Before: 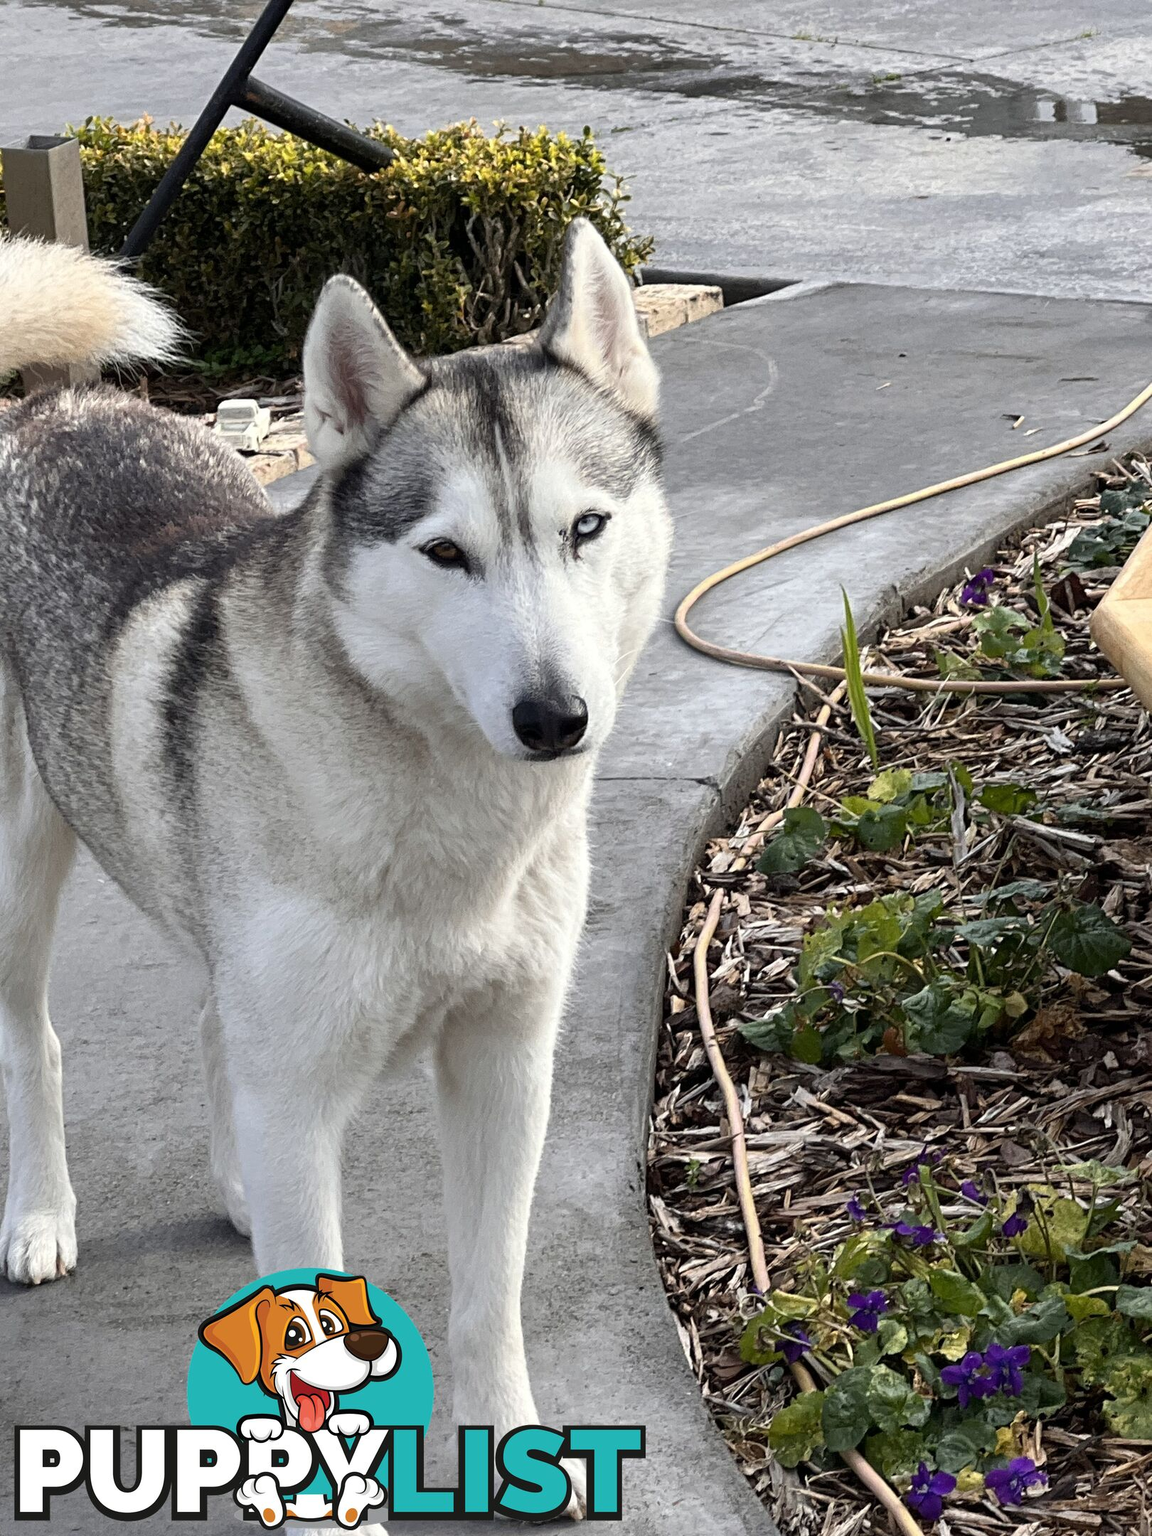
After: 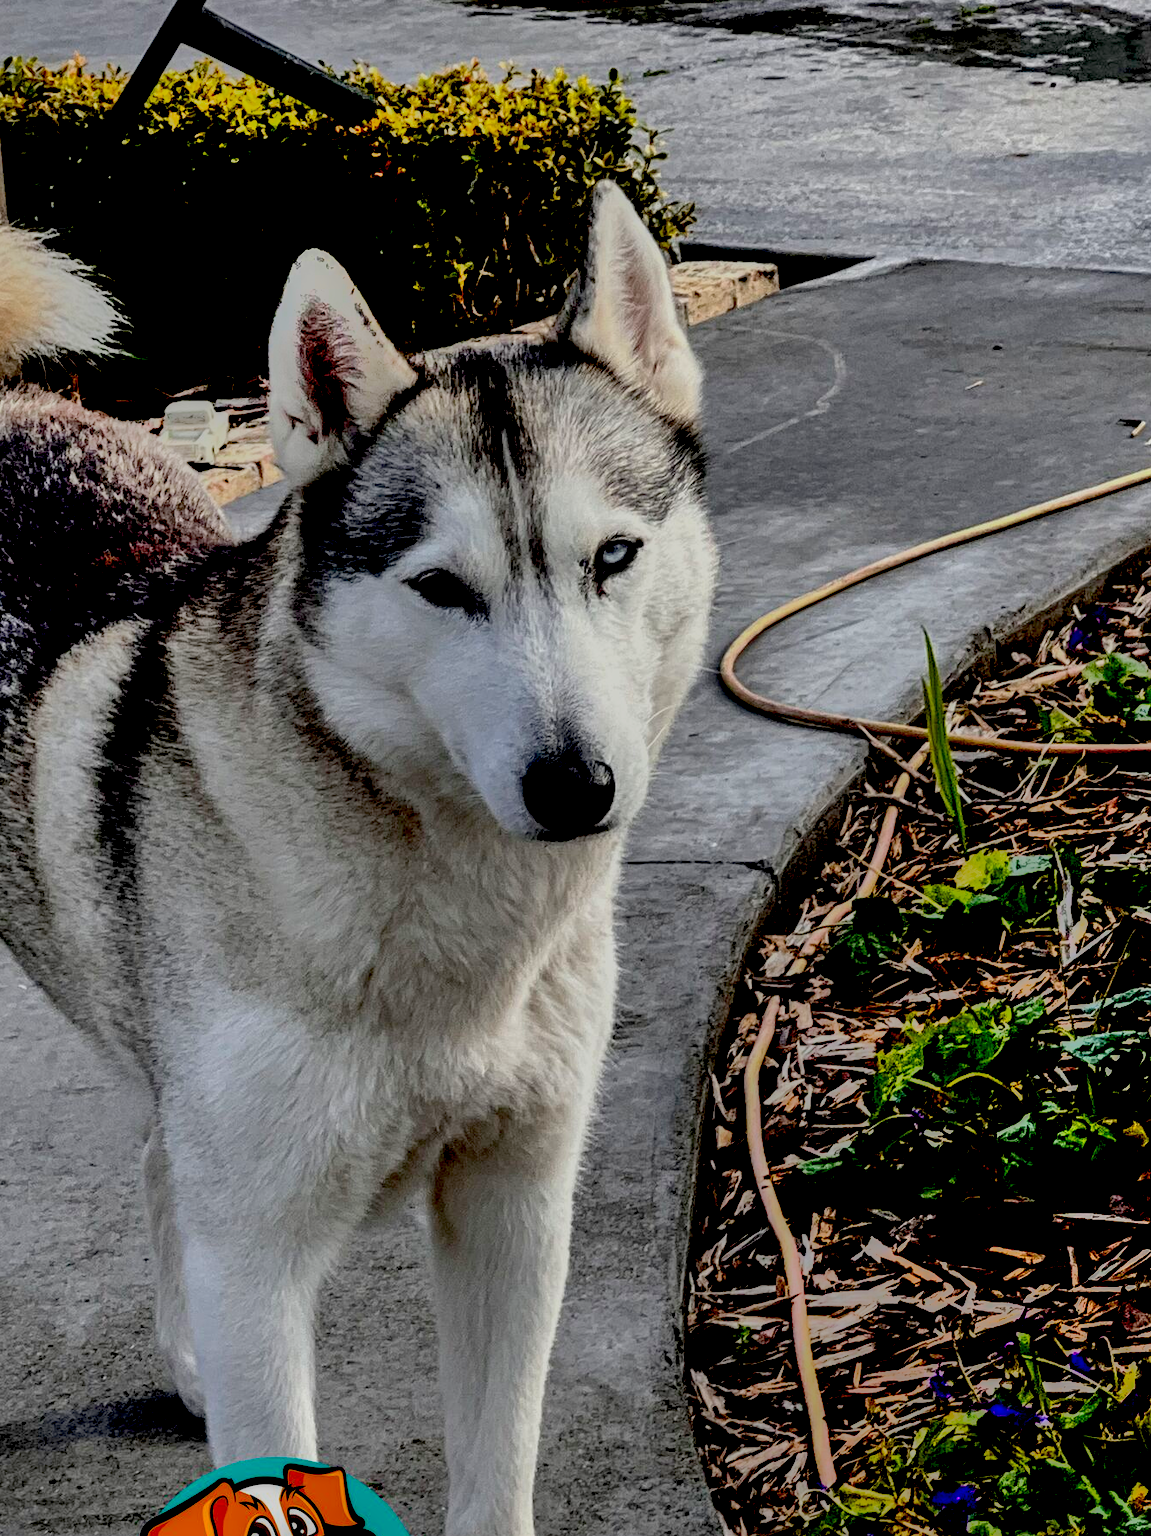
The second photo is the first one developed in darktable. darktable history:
local contrast: detail 110%
shadows and highlights: radius 118.69, shadows 42.21, highlights -61.56, soften with gaussian
crop and rotate: left 7.196%, top 4.574%, right 10.605%, bottom 13.178%
exposure: black level correction 0.1, exposure -0.092 EV, compensate highlight preservation false
